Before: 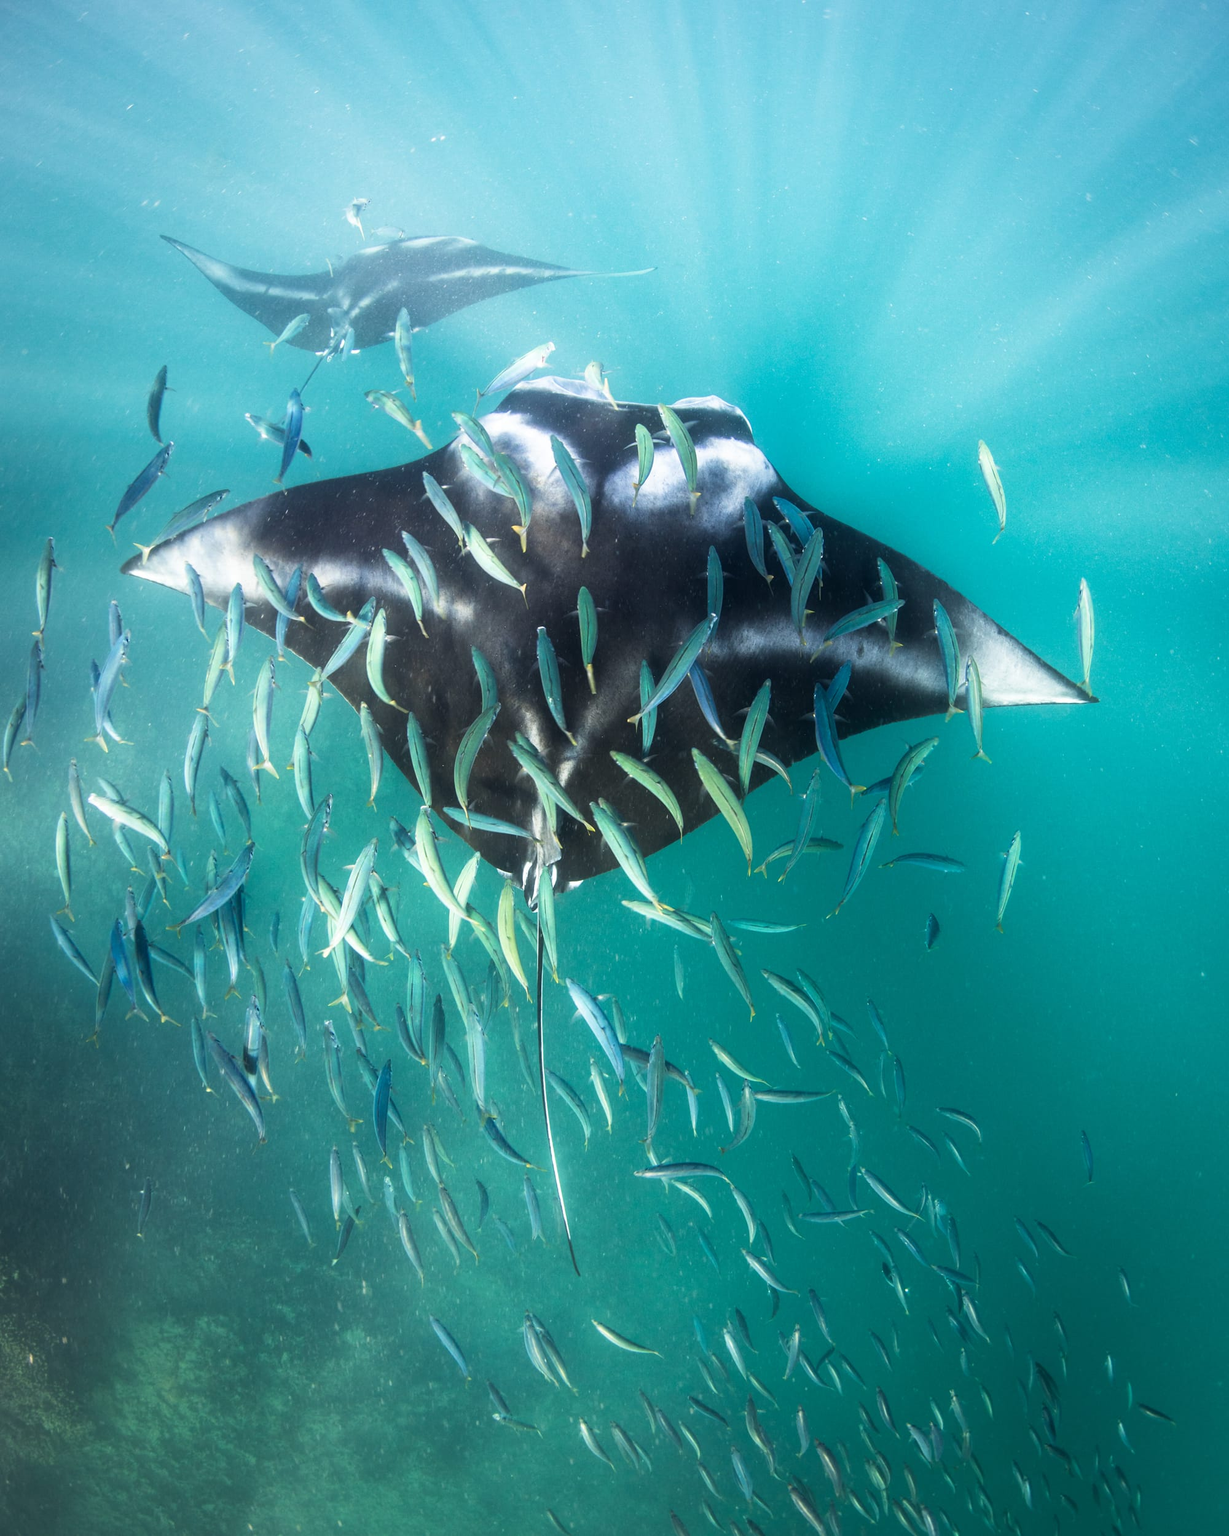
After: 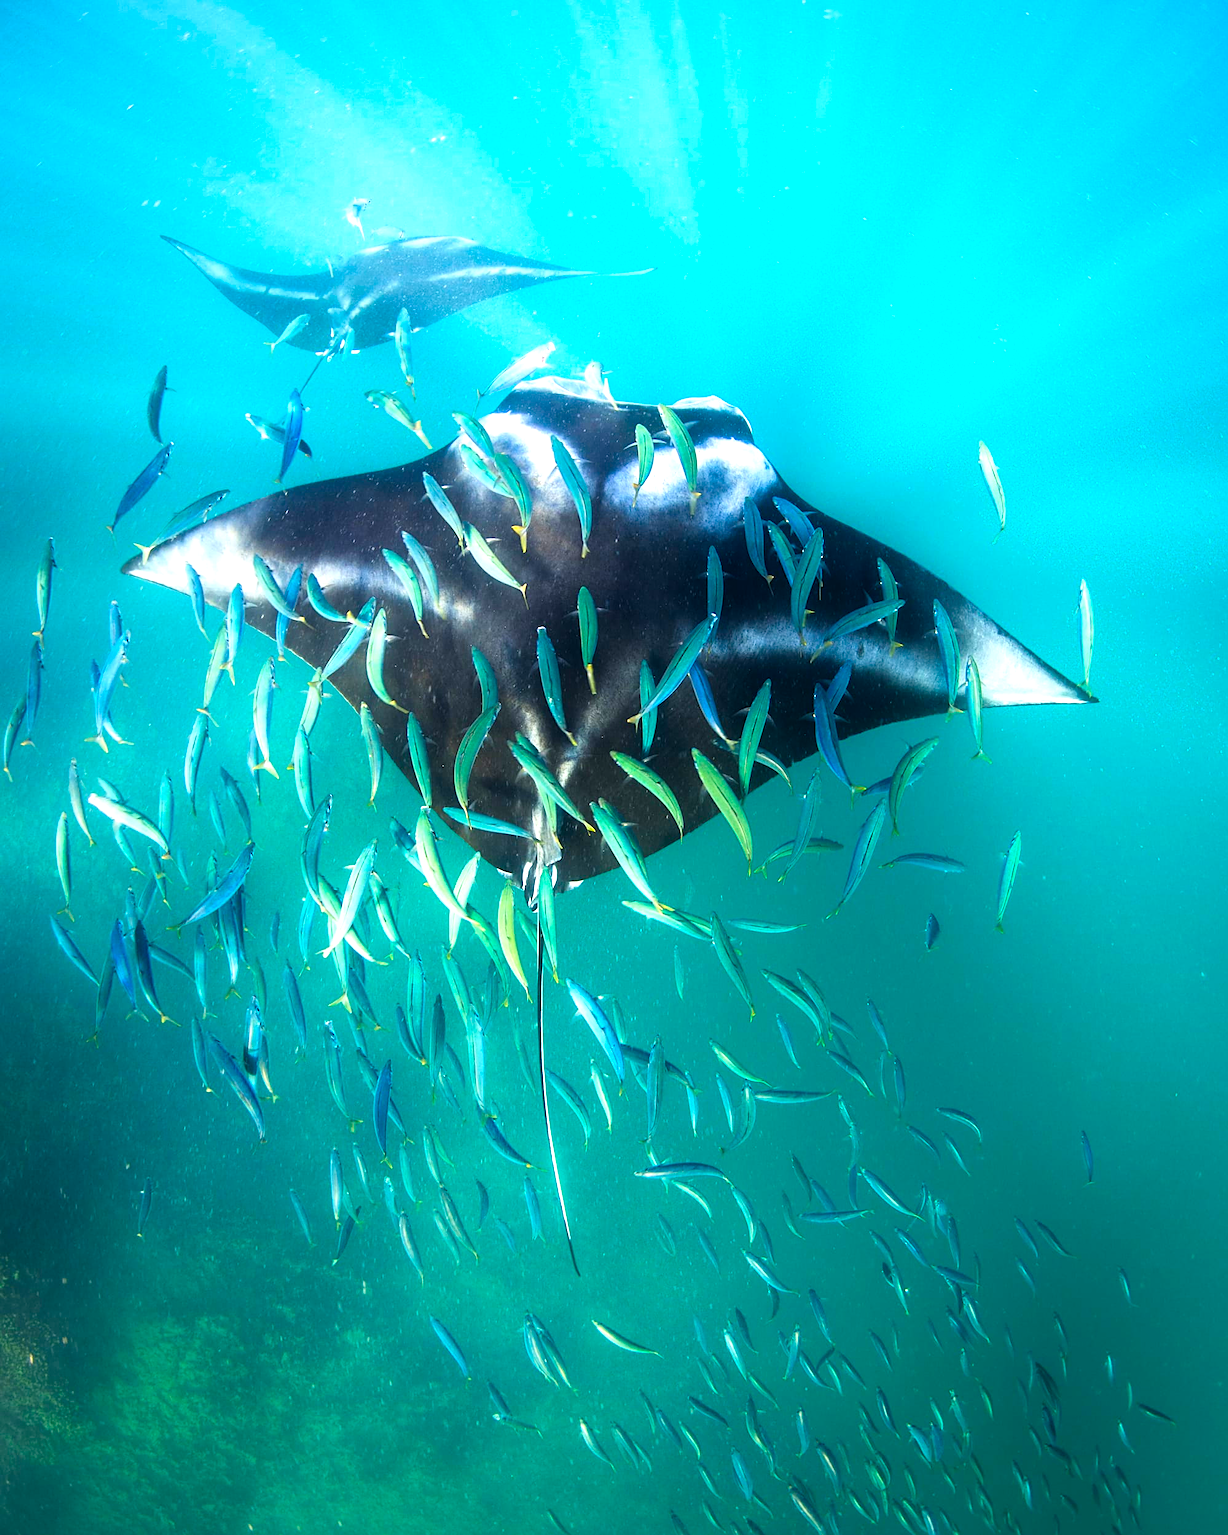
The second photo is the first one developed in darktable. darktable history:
sharpen: on, module defaults
contrast brightness saturation: saturation 0.517
tone equalizer: -8 EV -0.42 EV, -7 EV -0.382 EV, -6 EV -0.367 EV, -5 EV -0.21 EV, -3 EV 0.254 EV, -2 EV 0.309 EV, -1 EV 0.394 EV, +0 EV 0.405 EV, mask exposure compensation -0.494 EV
color balance rgb: linear chroma grading › global chroma 9.137%, perceptual saturation grading › global saturation 1.98%, perceptual saturation grading › highlights -1.14%, perceptual saturation grading › mid-tones 4.636%, perceptual saturation grading › shadows 8.741%, global vibrance 9.957%
